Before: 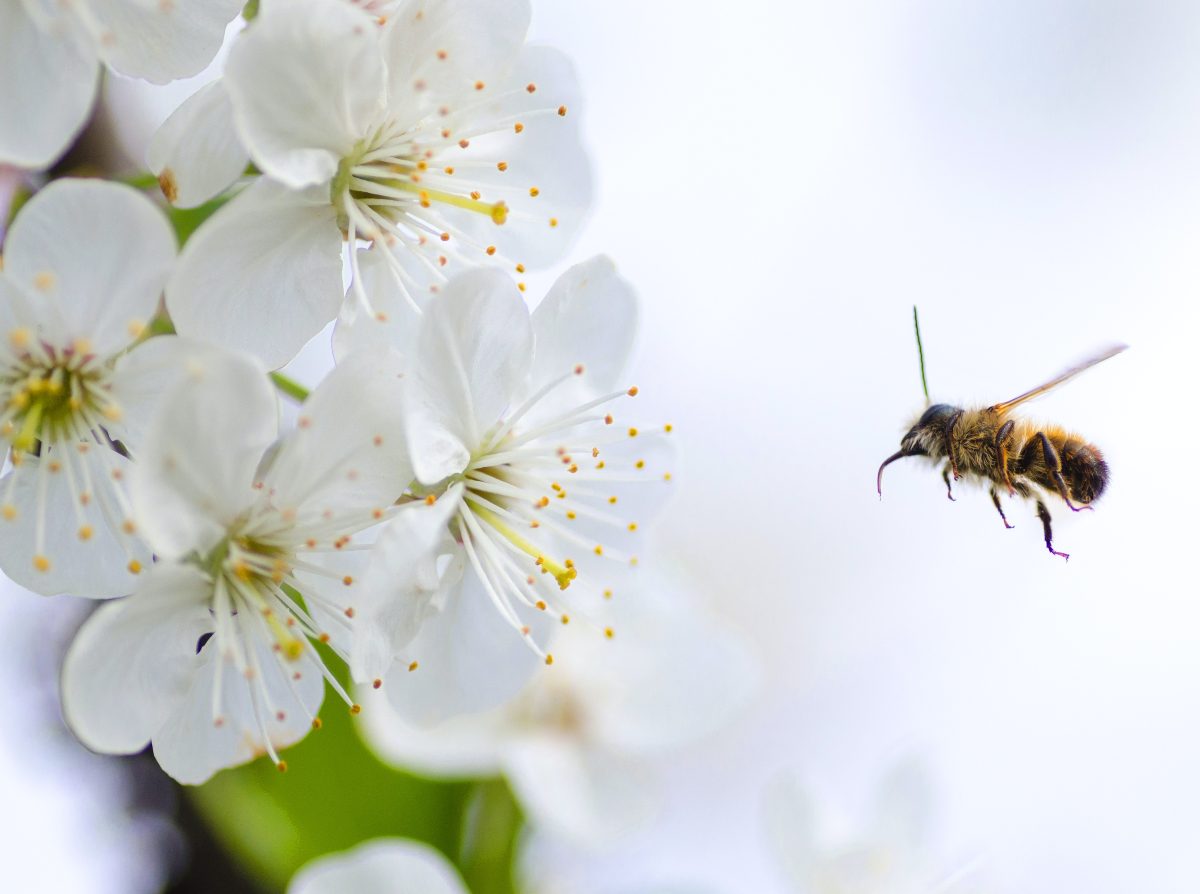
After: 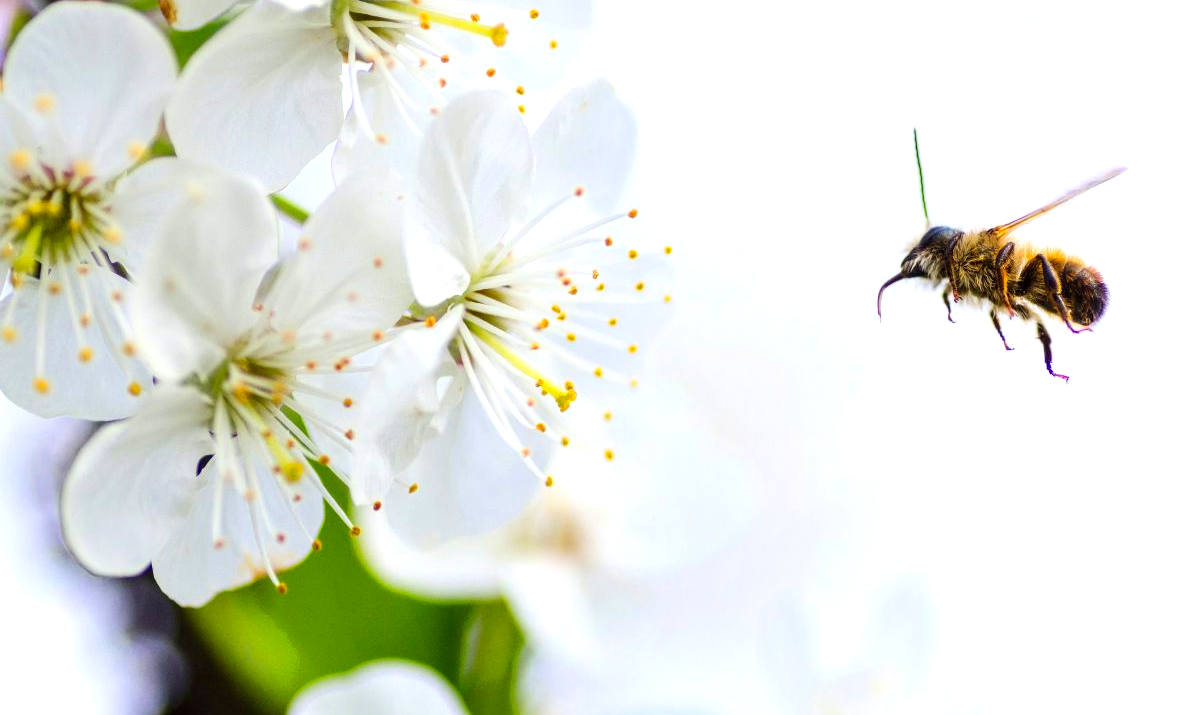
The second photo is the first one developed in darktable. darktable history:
crop and rotate: top 19.998%
contrast brightness saturation: contrast 0.16, saturation 0.32
exposure: exposure 0.3 EV, compensate highlight preservation false
local contrast: highlights 83%, shadows 81%
